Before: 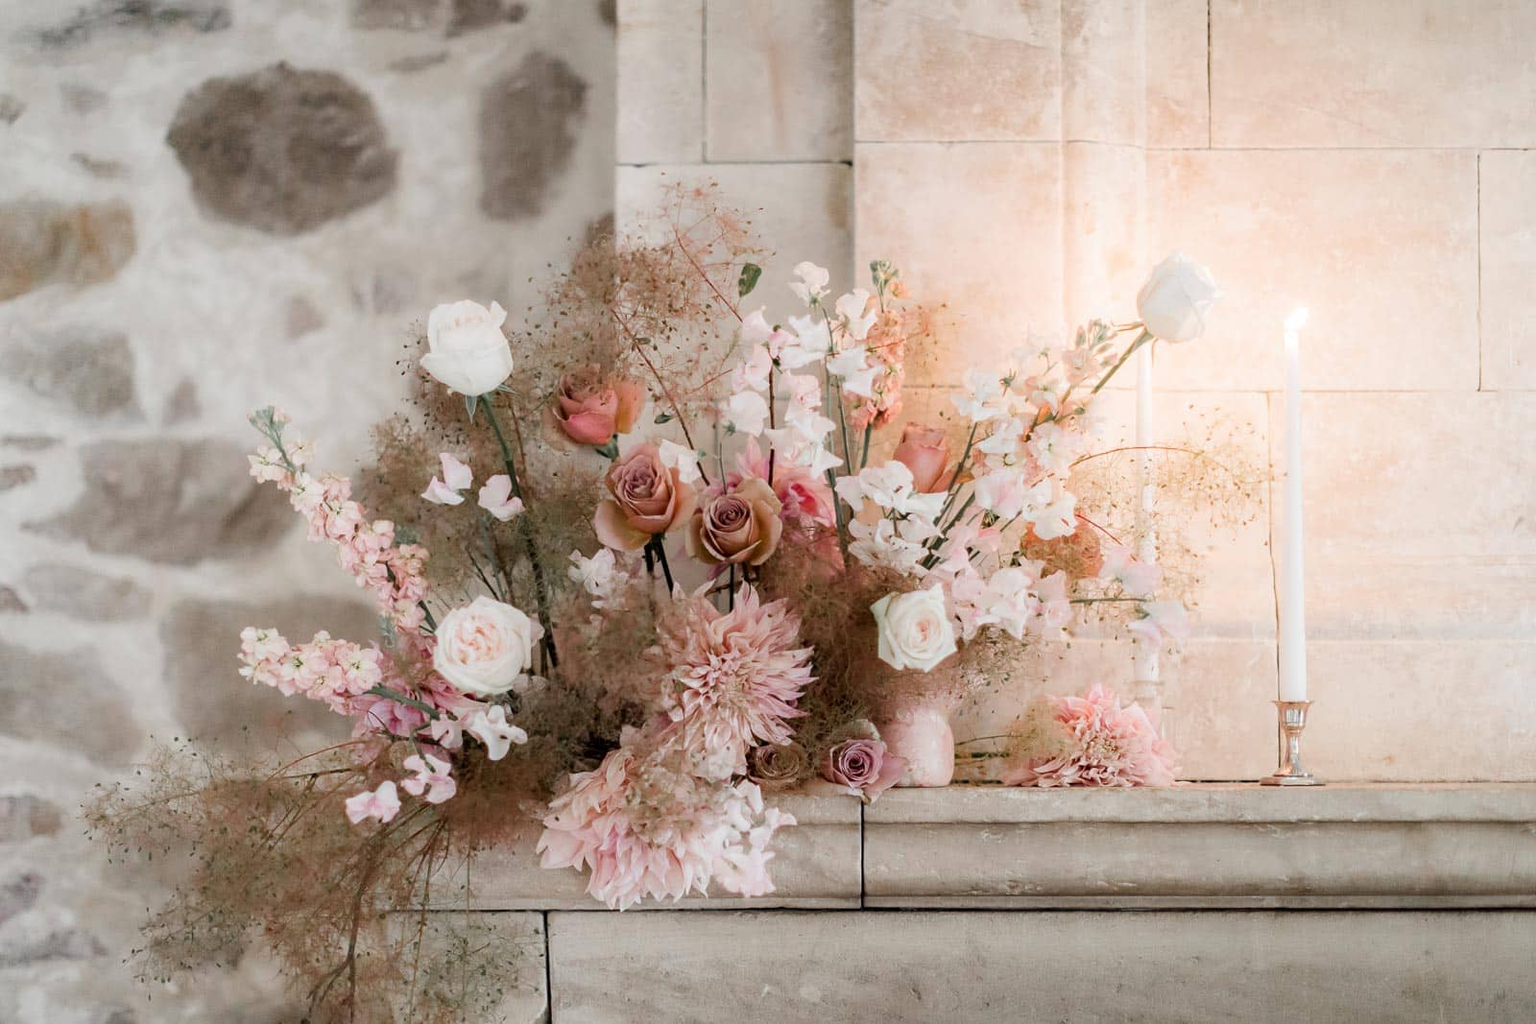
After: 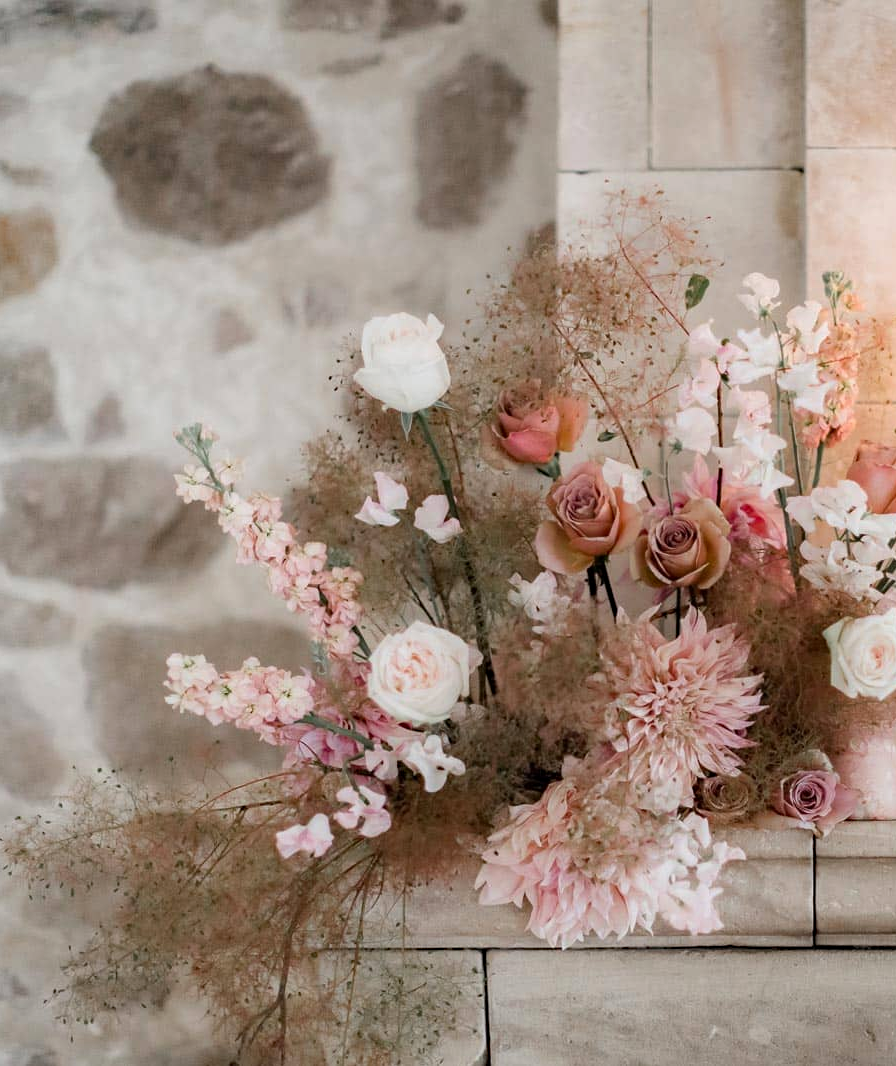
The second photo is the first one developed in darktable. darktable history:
crop: left 5.3%, right 38.645%
haze removal: strength 0.131, distance 0.257, adaptive false
